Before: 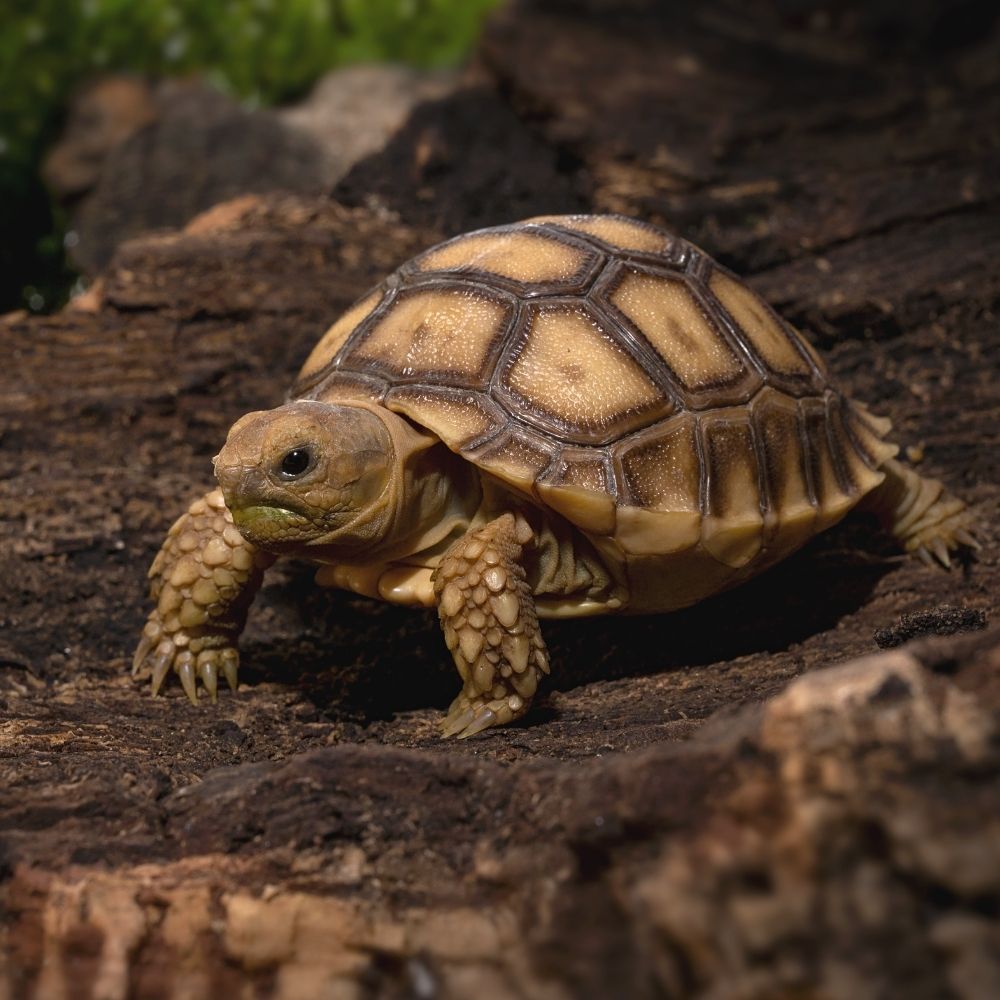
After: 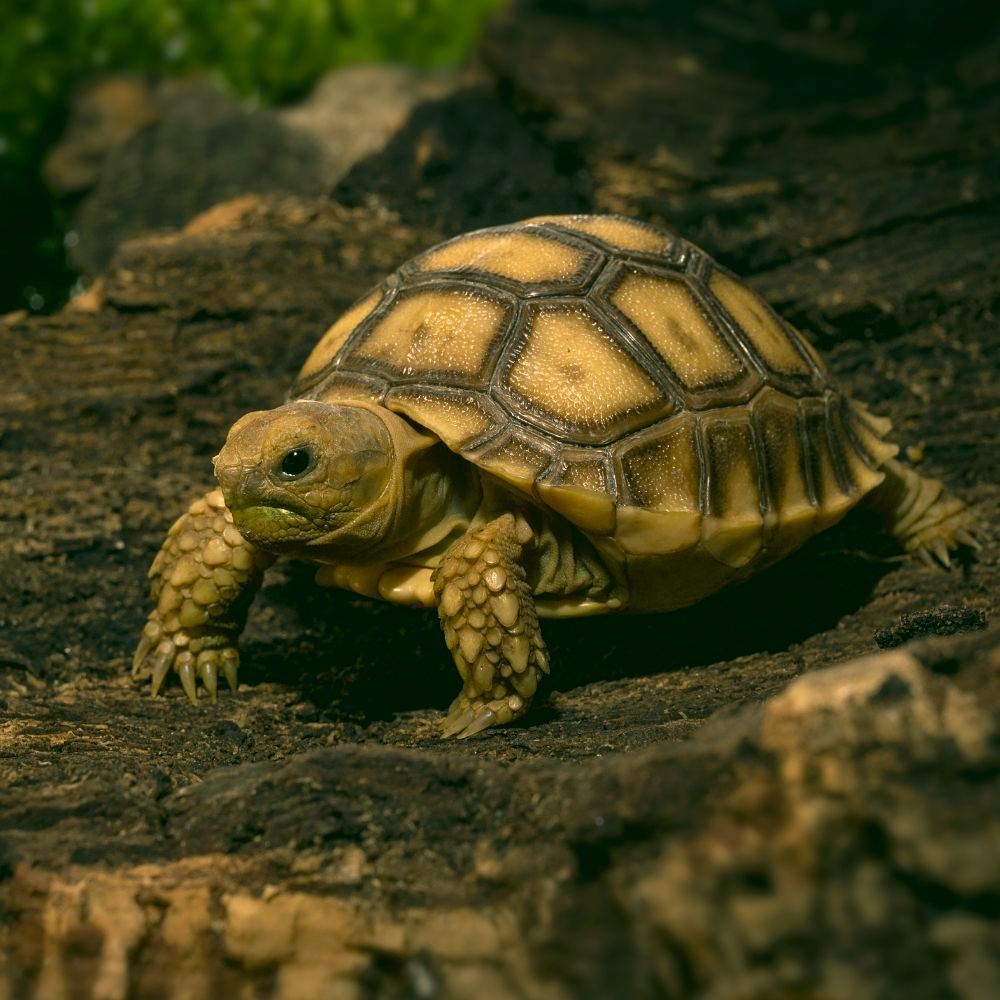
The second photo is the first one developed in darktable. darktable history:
color correction: highlights a* 5.07, highlights b* 24.37, shadows a* -15.52, shadows b* 3.73
